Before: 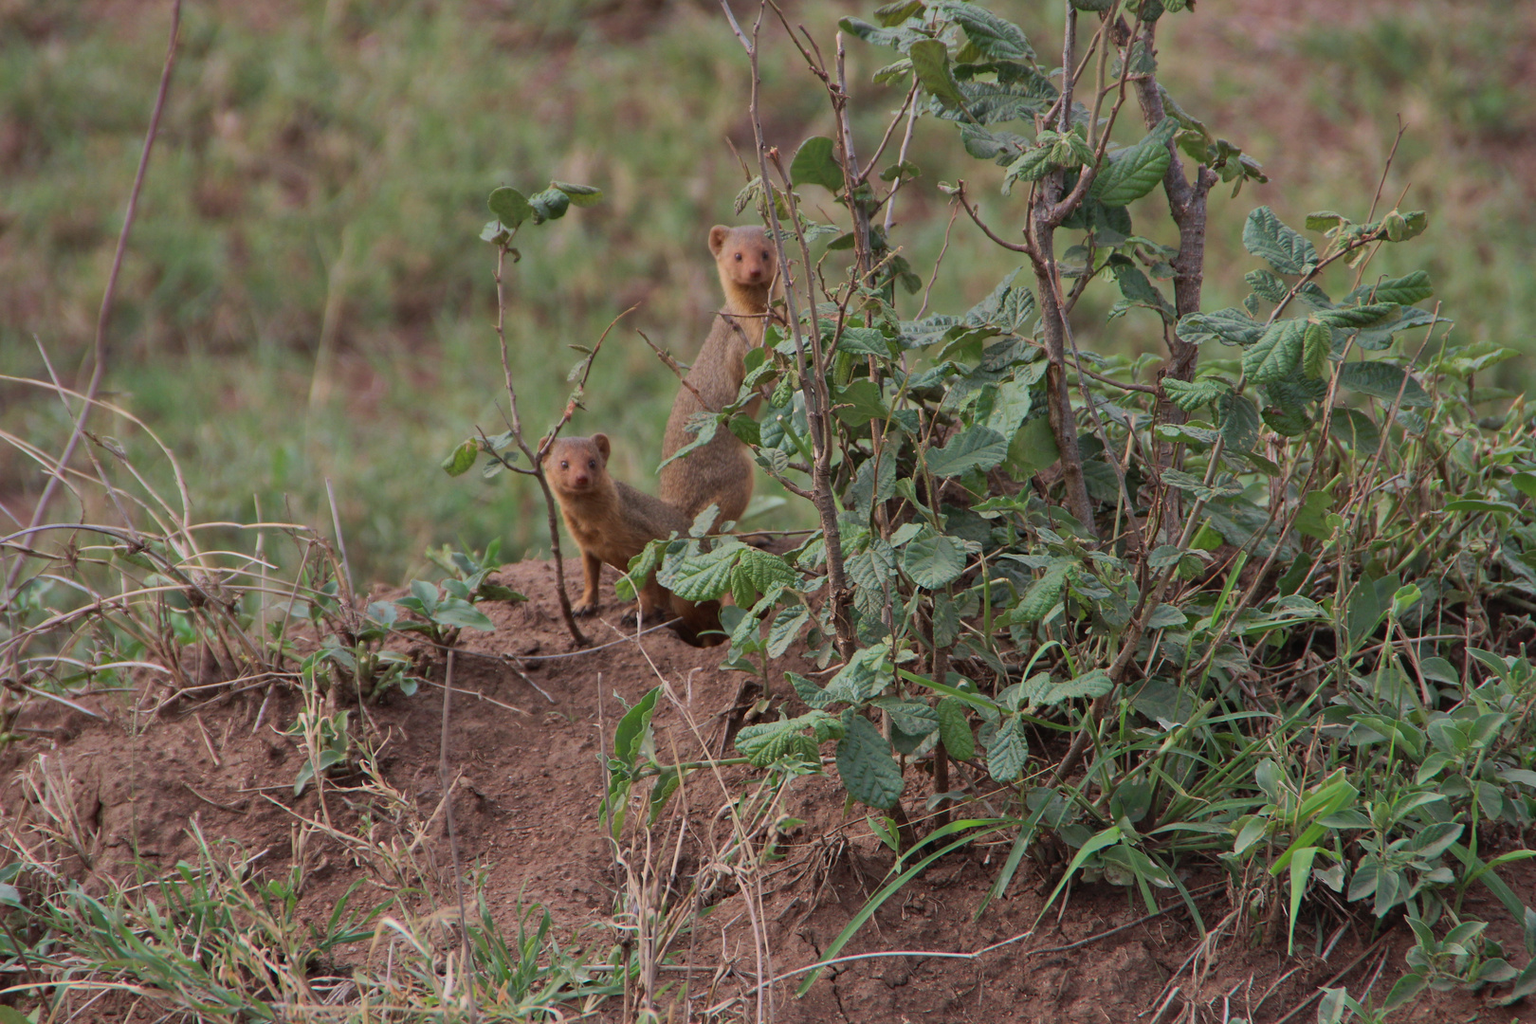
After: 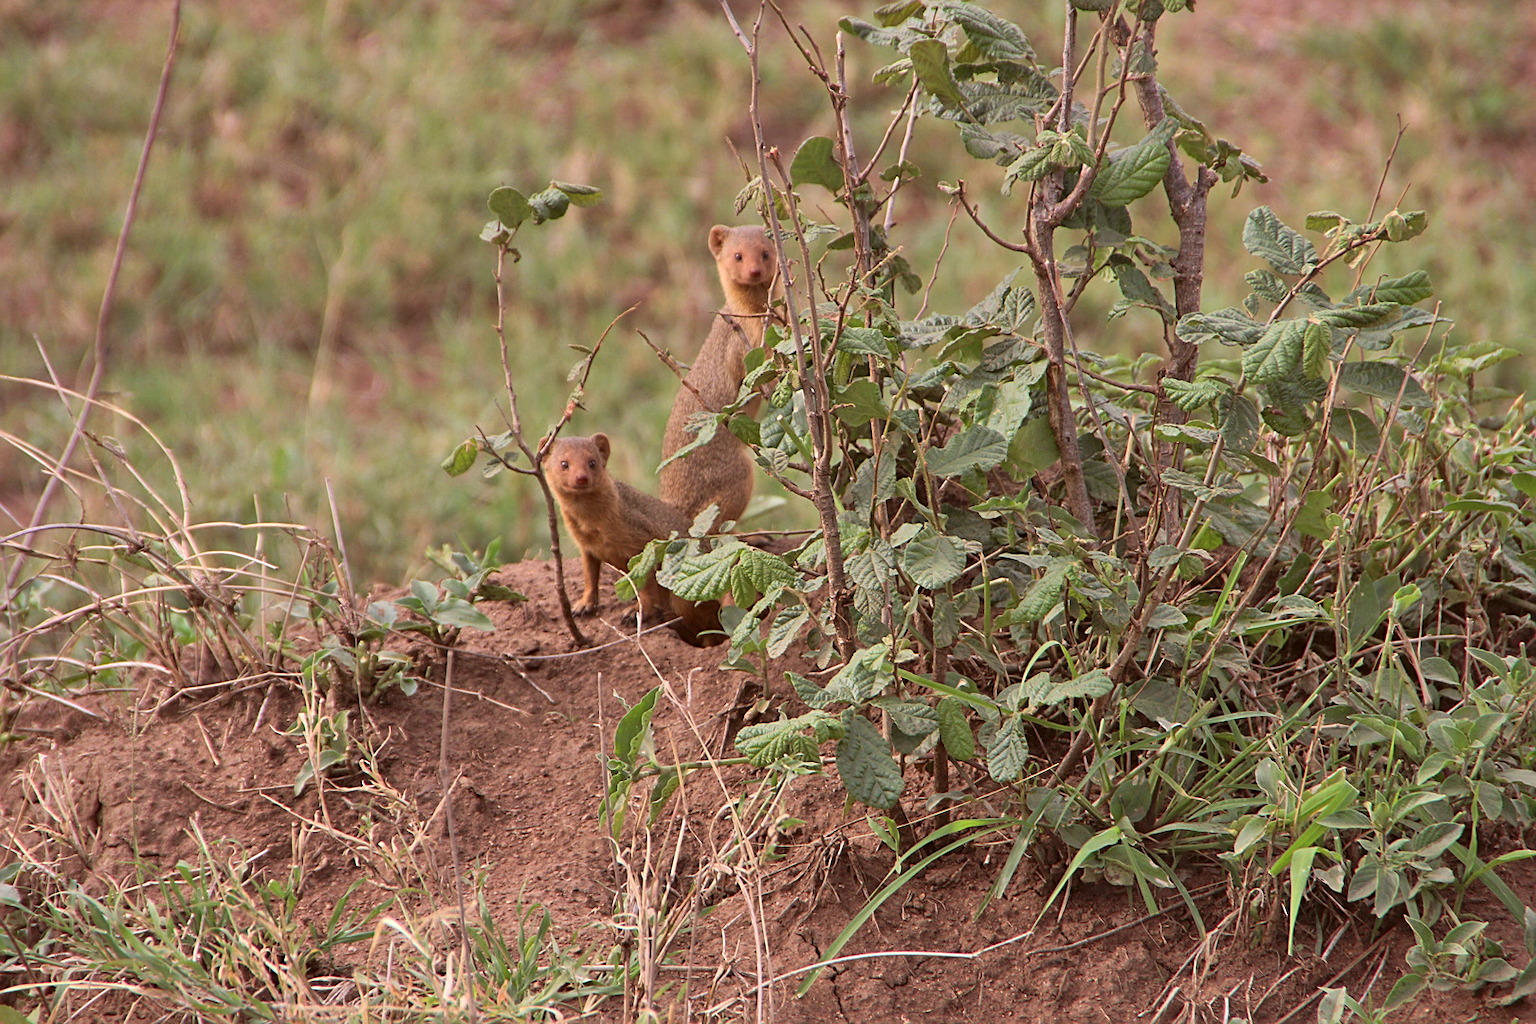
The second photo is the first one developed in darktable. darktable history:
exposure: black level correction 0, exposure 0.597 EV, compensate highlight preservation false
sharpen: on, module defaults
color correction: highlights a* 6.35, highlights b* 7.84, shadows a* 6.49, shadows b* 7.19, saturation 0.923
